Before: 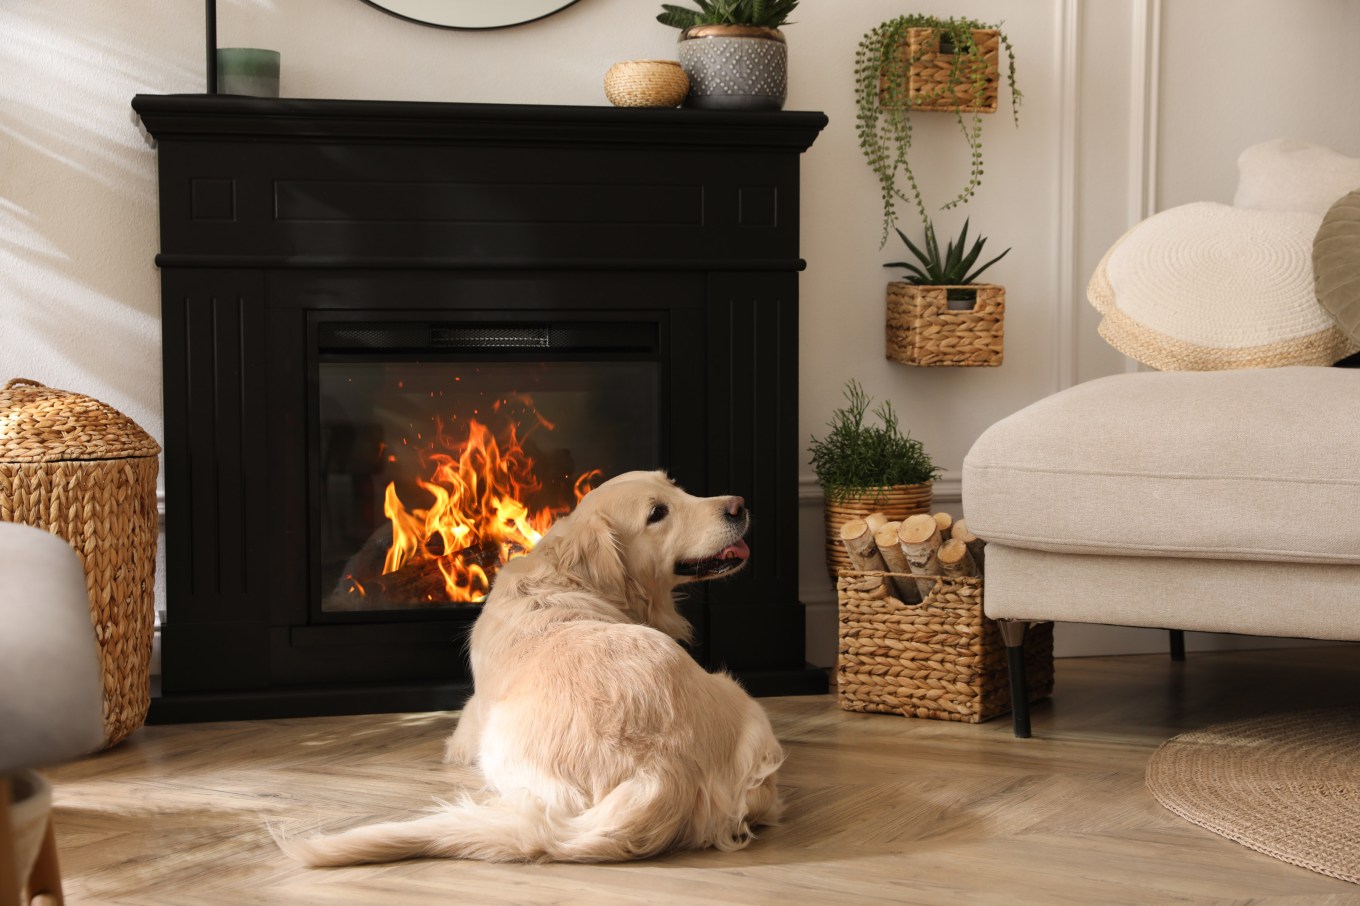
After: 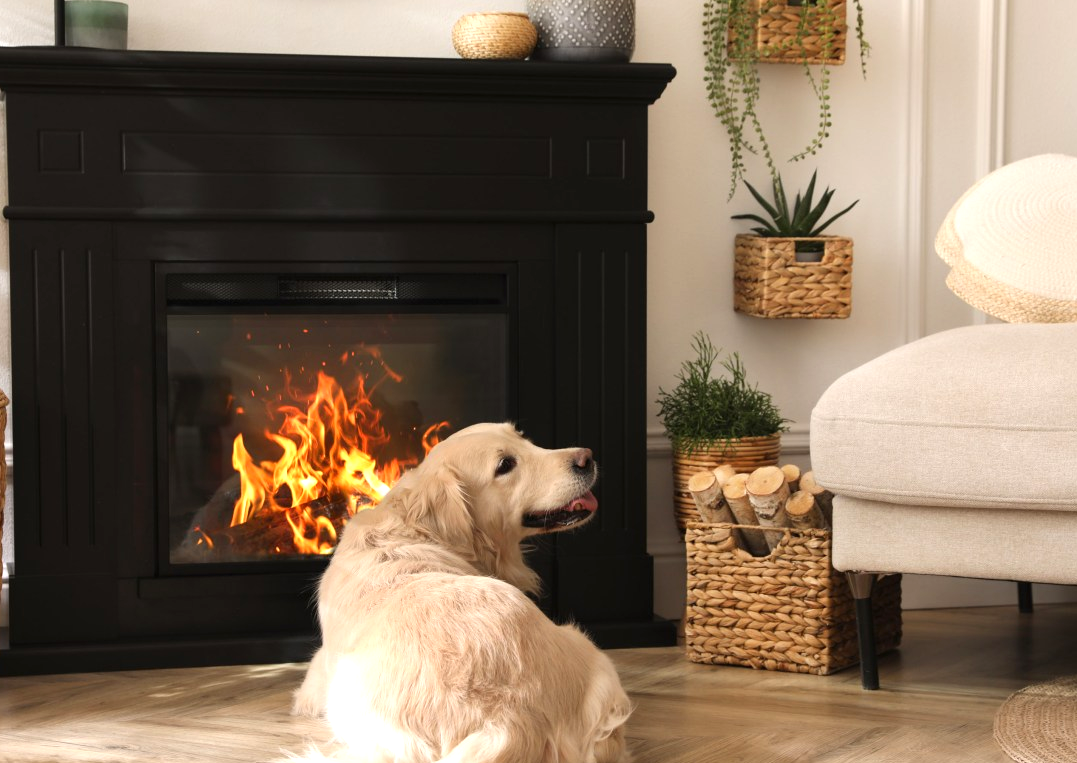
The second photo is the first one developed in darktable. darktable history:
crop: left 11.225%, top 5.381%, right 9.565%, bottom 10.314%
exposure: black level correction 0, exposure 0.5 EV, compensate exposure bias true, compensate highlight preservation false
